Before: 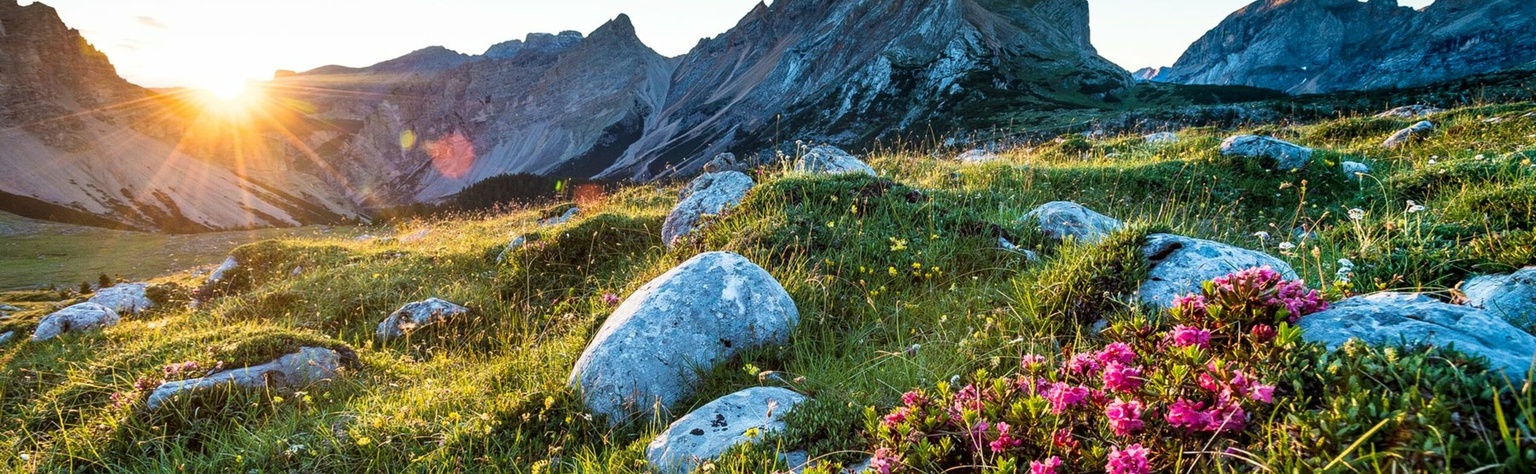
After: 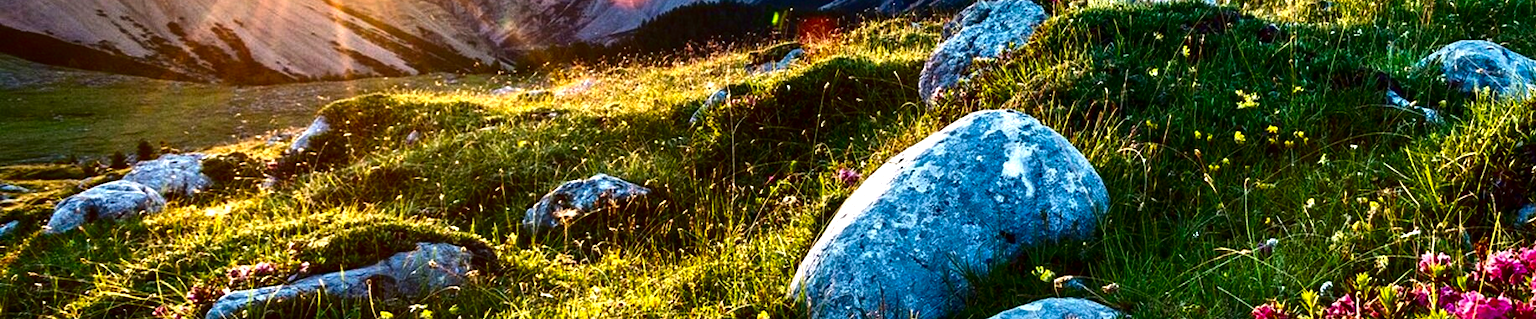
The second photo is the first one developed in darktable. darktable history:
crop: top 36.498%, right 27.964%, bottom 14.995%
contrast brightness saturation: contrast 0.09, brightness -0.59, saturation 0.17
tone equalizer: -8 EV -0.002 EV, -7 EV 0.005 EV, -6 EV -0.009 EV, -5 EV 0.011 EV, -4 EV -0.012 EV, -3 EV 0.007 EV, -2 EV -0.062 EV, -1 EV -0.293 EV, +0 EV -0.582 EV, smoothing diameter 2%, edges refinement/feathering 20, mask exposure compensation -1.57 EV, filter diffusion 5
exposure: exposure 0.74 EV, compensate highlight preservation false
